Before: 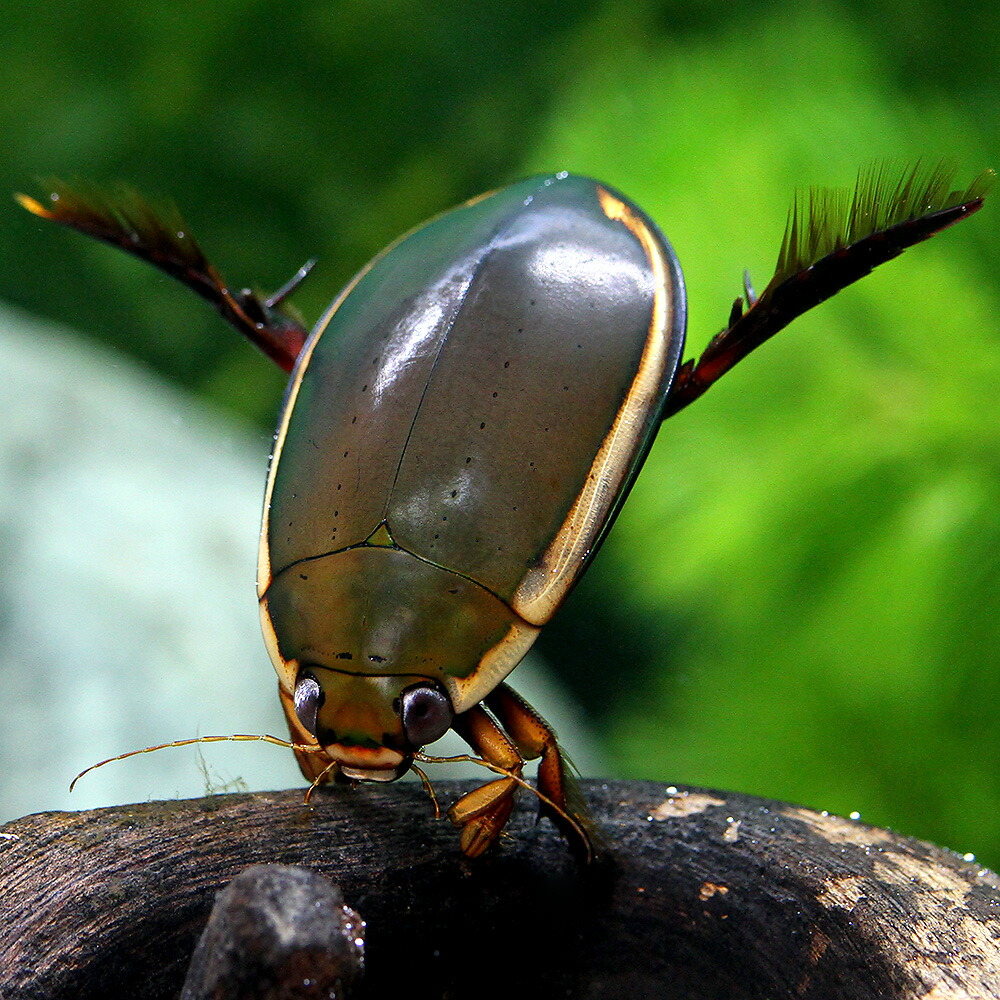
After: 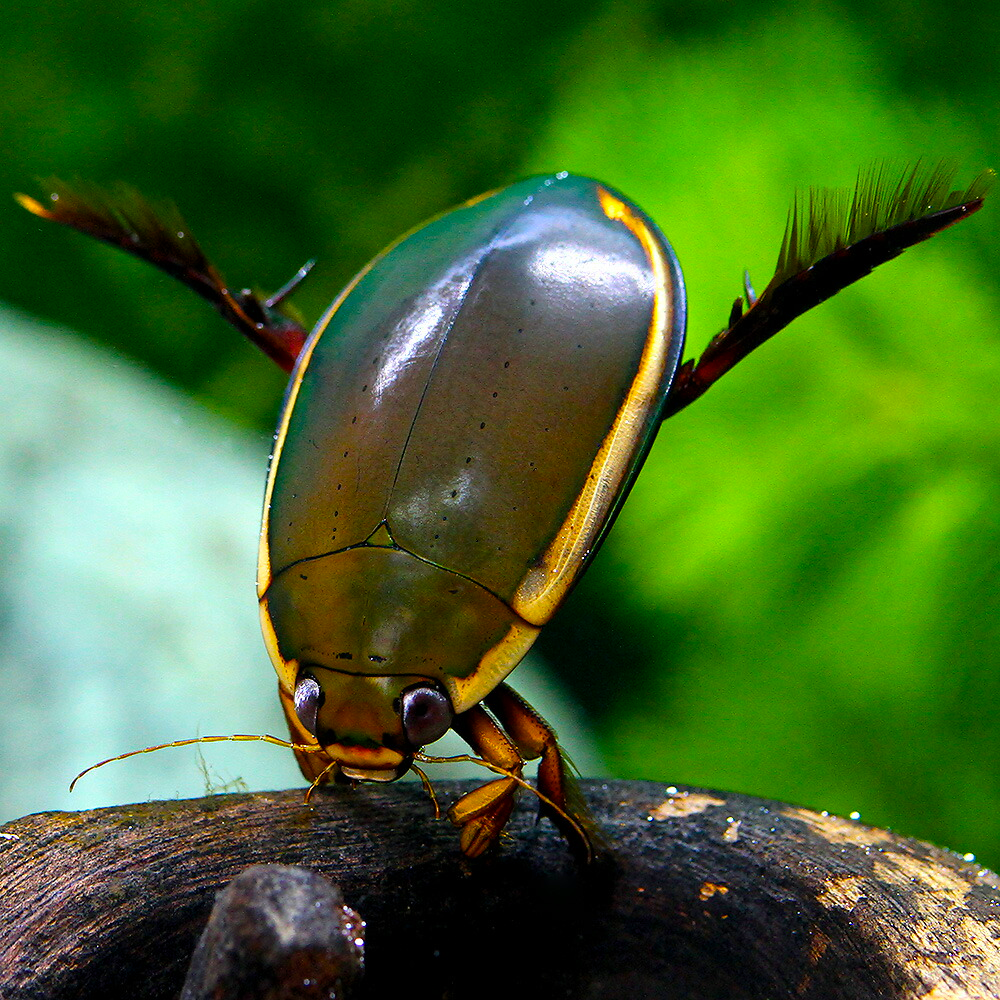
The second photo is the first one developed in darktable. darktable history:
color balance rgb: shadows lift › luminance -10.273%, shadows lift › chroma 0.783%, shadows lift › hue 114.39°, linear chroma grading › global chroma 9.236%, perceptual saturation grading › global saturation 25.548%, global vibrance 39.983%
